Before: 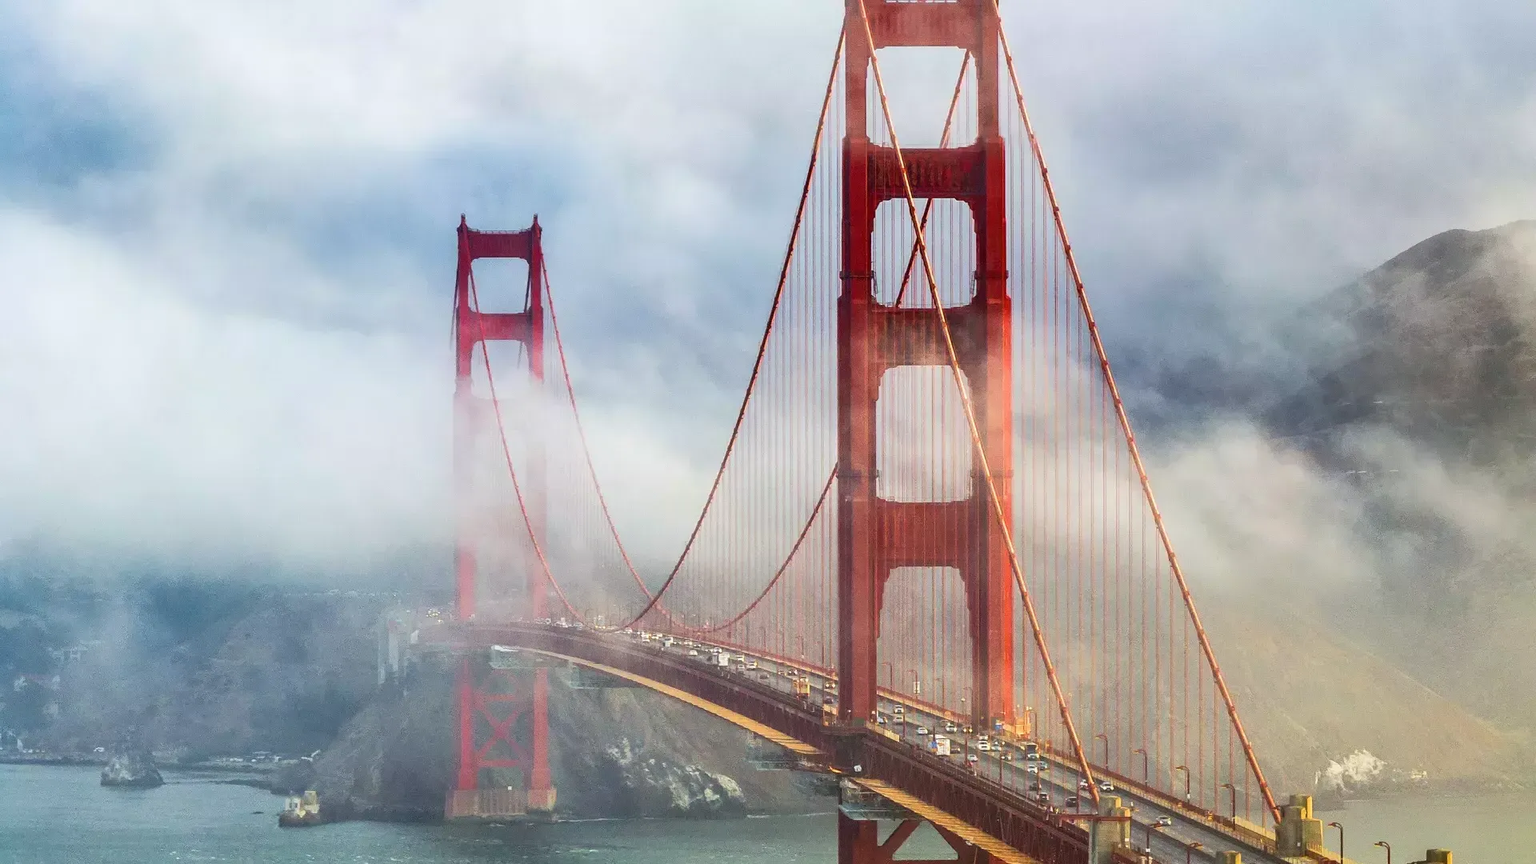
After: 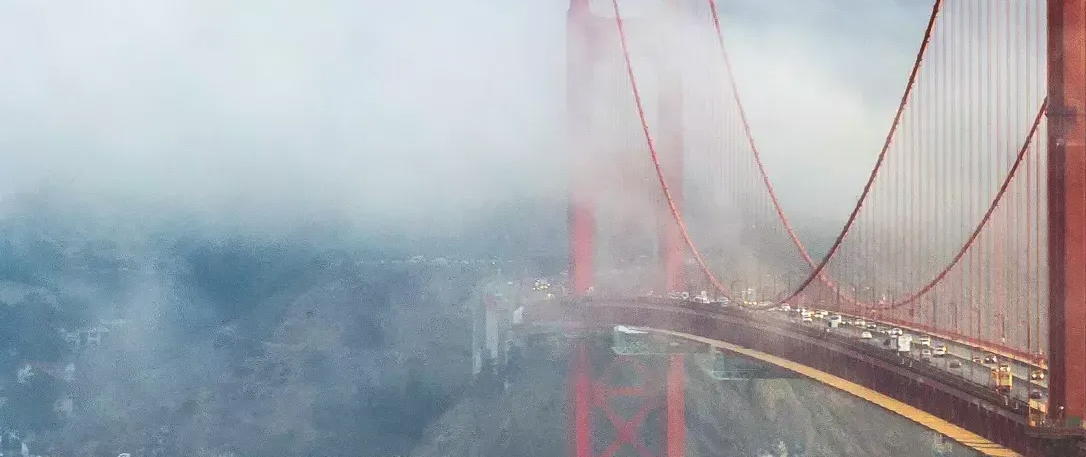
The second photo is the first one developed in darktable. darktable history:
crop: top 44.615%, right 43.395%, bottom 13.025%
